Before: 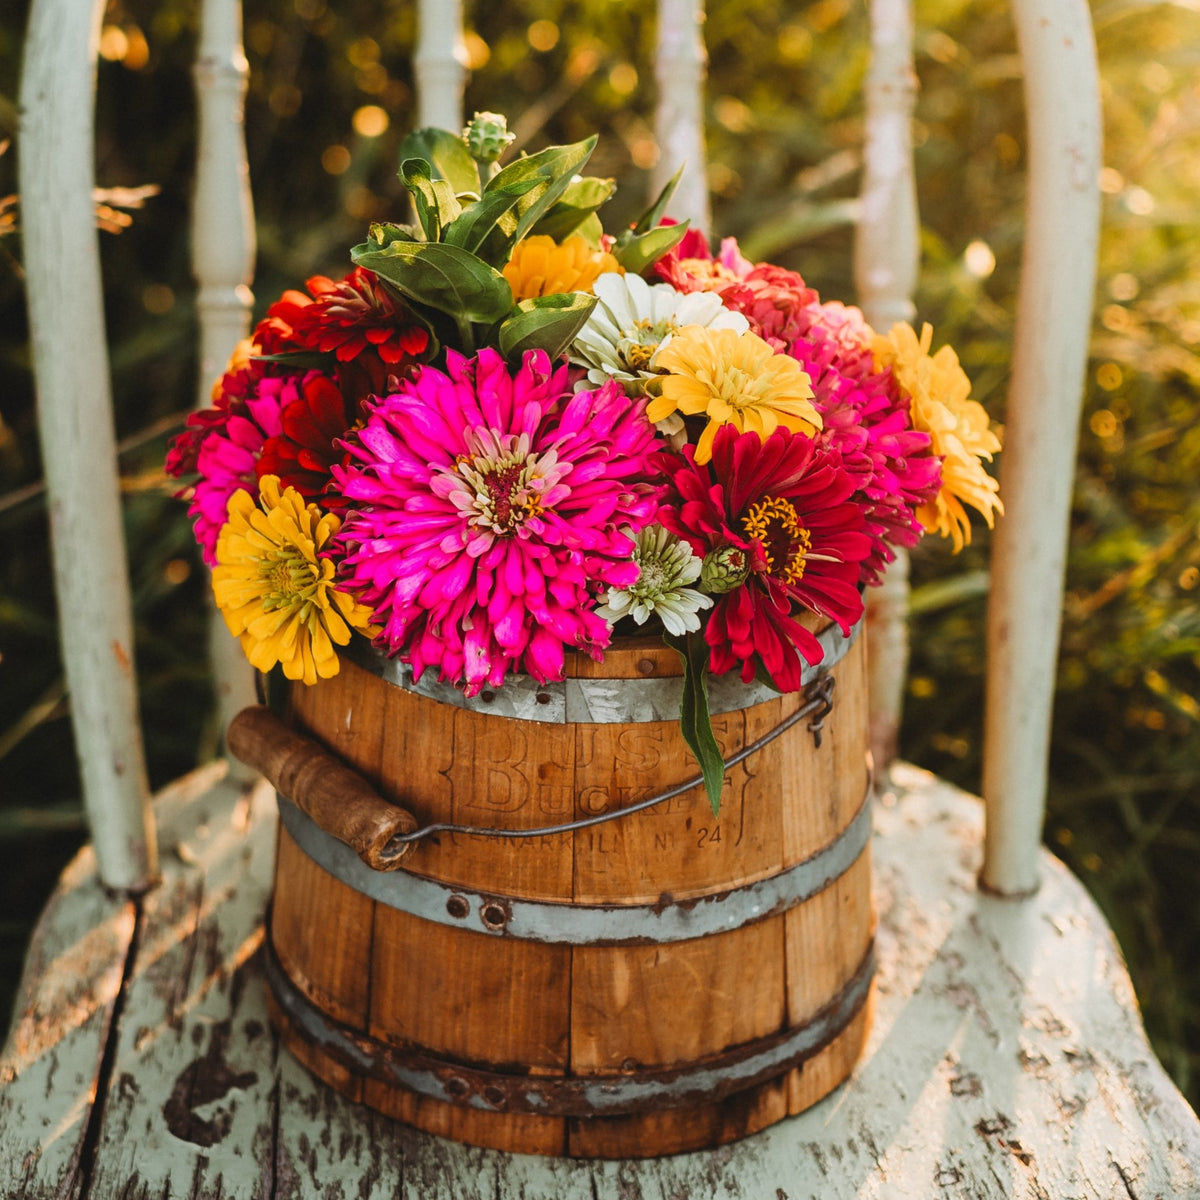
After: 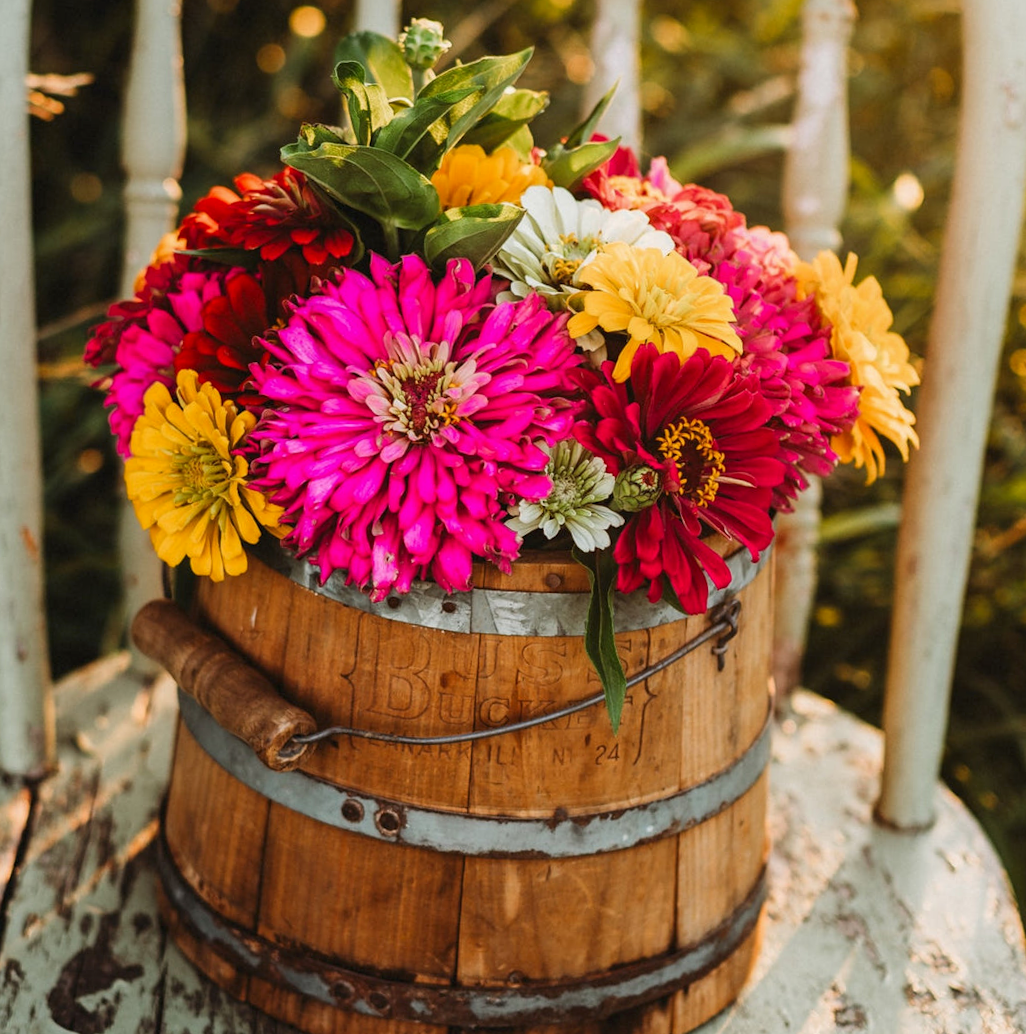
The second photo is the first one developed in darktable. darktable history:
crop and rotate: angle -3.05°, left 5.244%, top 5.173%, right 4.773%, bottom 4.118%
local contrast: highlights 61%, shadows 112%, detail 107%, midtone range 0.523
